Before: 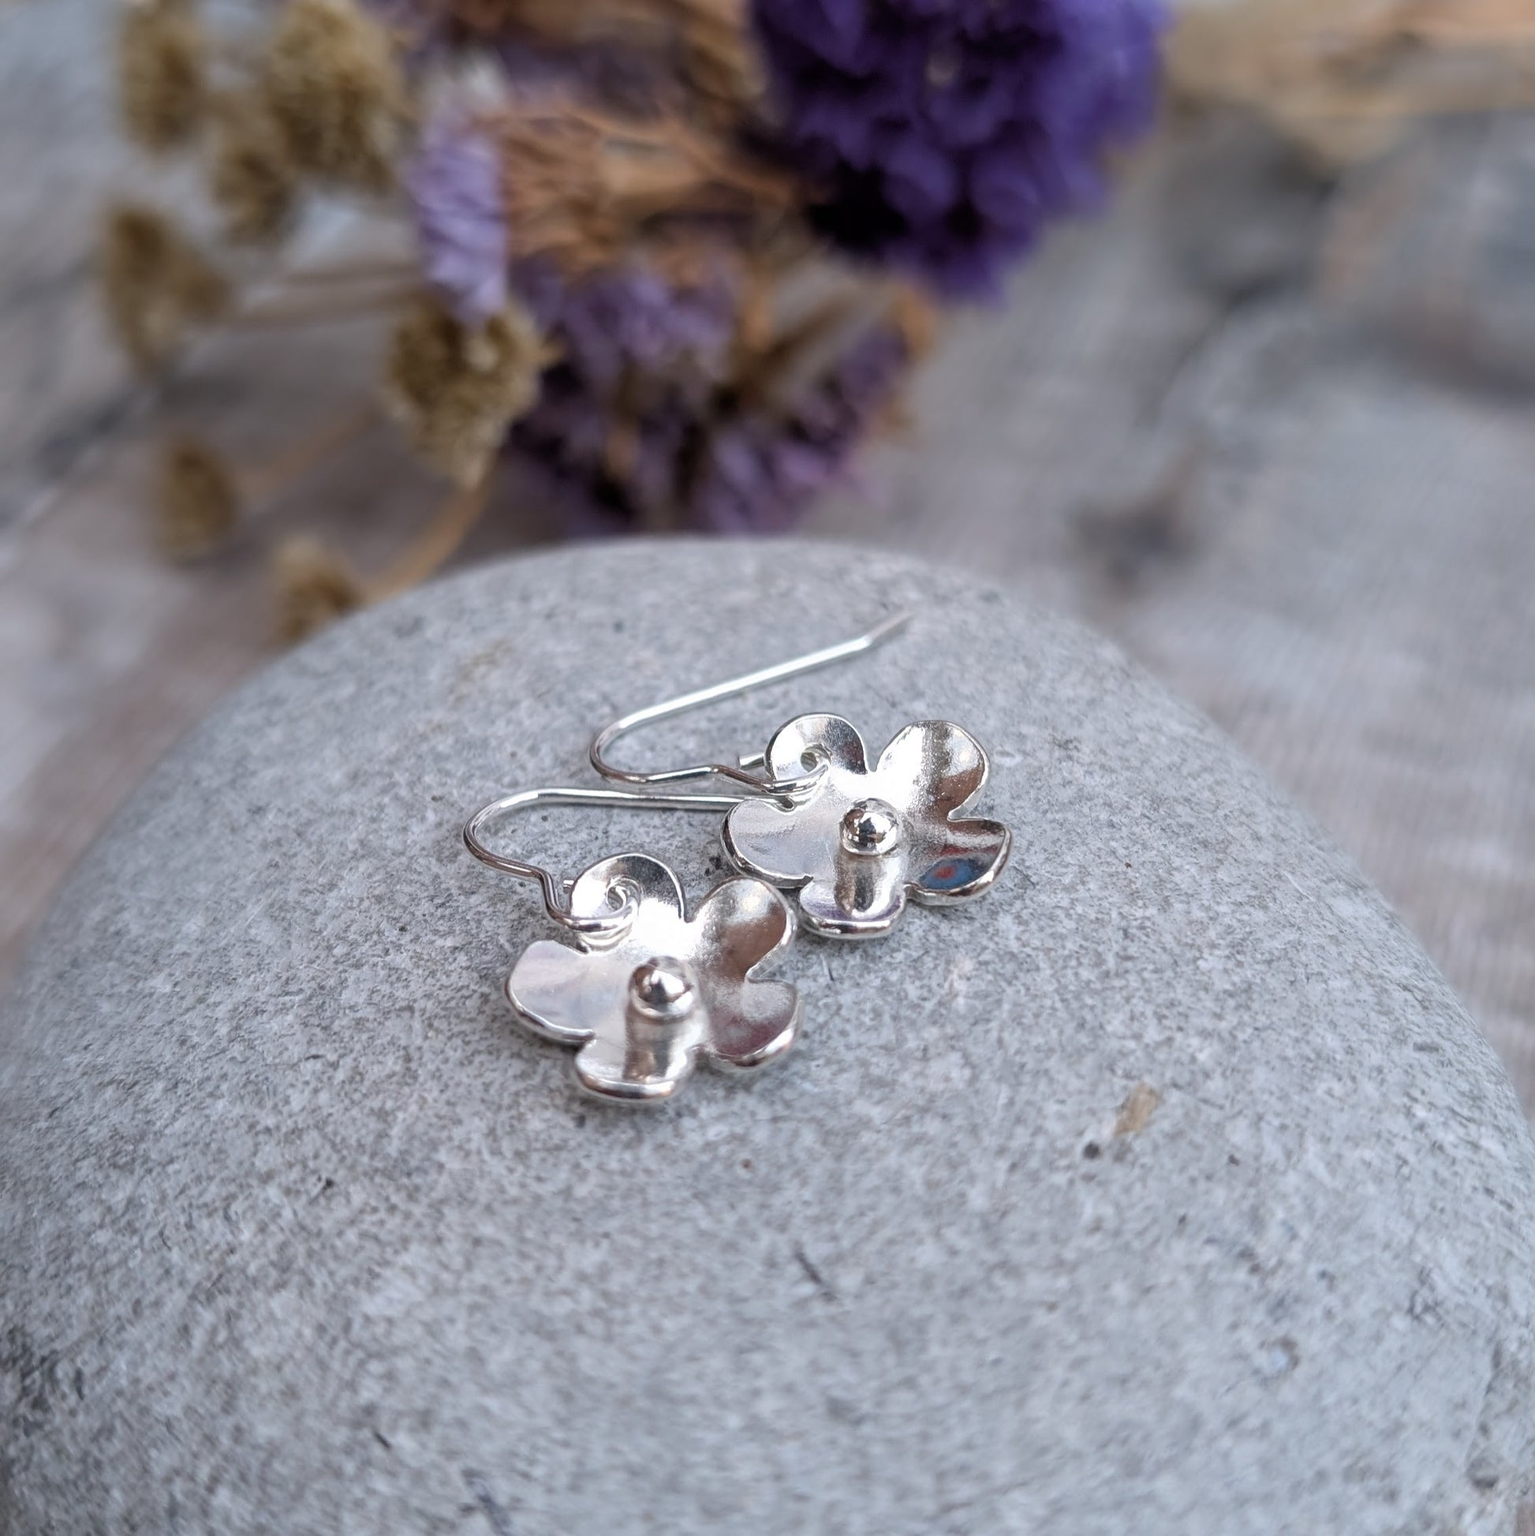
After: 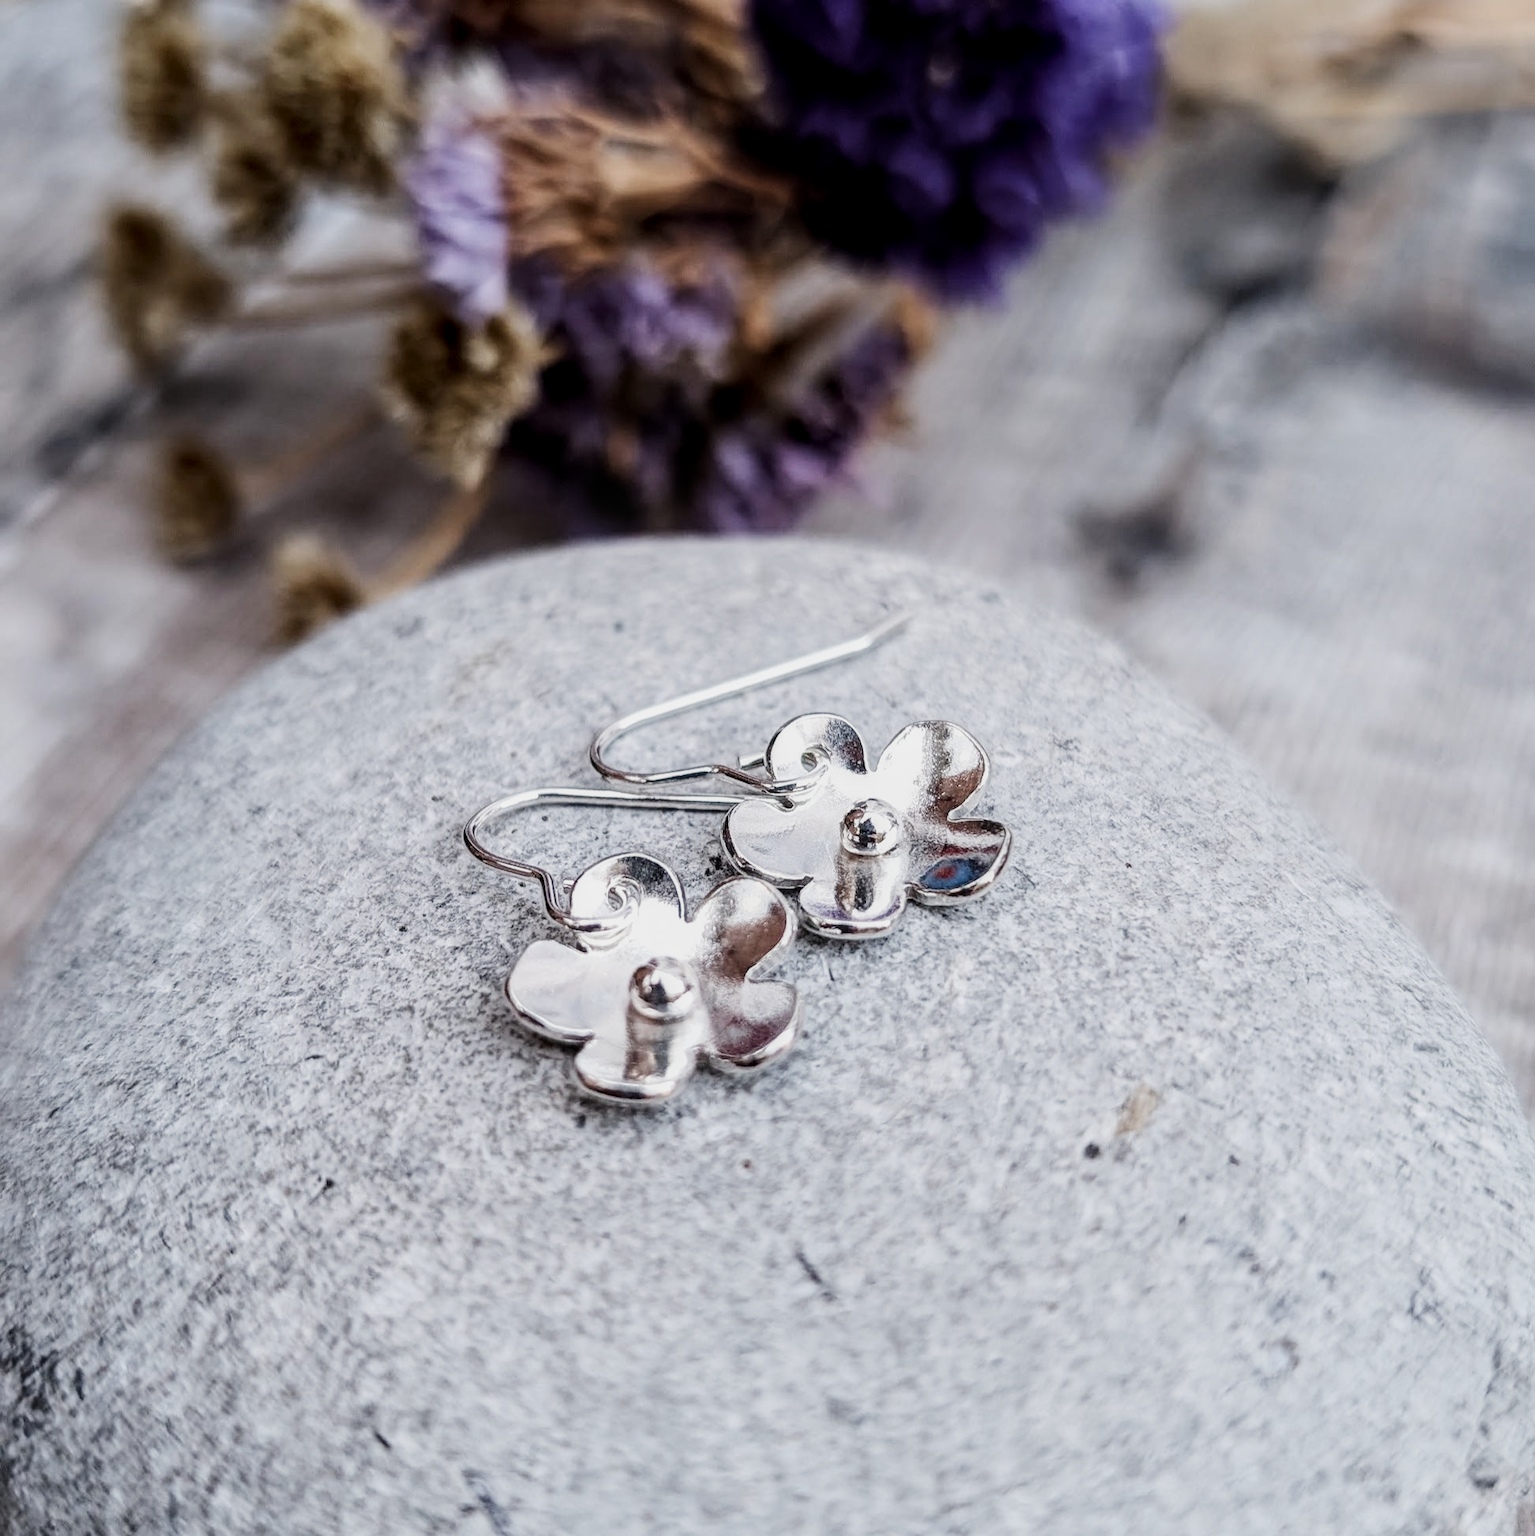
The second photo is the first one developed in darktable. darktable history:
sigmoid: skew -0.2, preserve hue 0%, red attenuation 0.1, red rotation 0.035, green attenuation 0.1, green rotation -0.017, blue attenuation 0.15, blue rotation -0.052, base primaries Rec2020
local contrast: on, module defaults
tone equalizer: -8 EV -0.75 EV, -7 EV -0.7 EV, -6 EV -0.6 EV, -5 EV -0.4 EV, -3 EV 0.4 EV, -2 EV 0.6 EV, -1 EV 0.7 EV, +0 EV 0.75 EV, edges refinement/feathering 500, mask exposure compensation -1.57 EV, preserve details no
